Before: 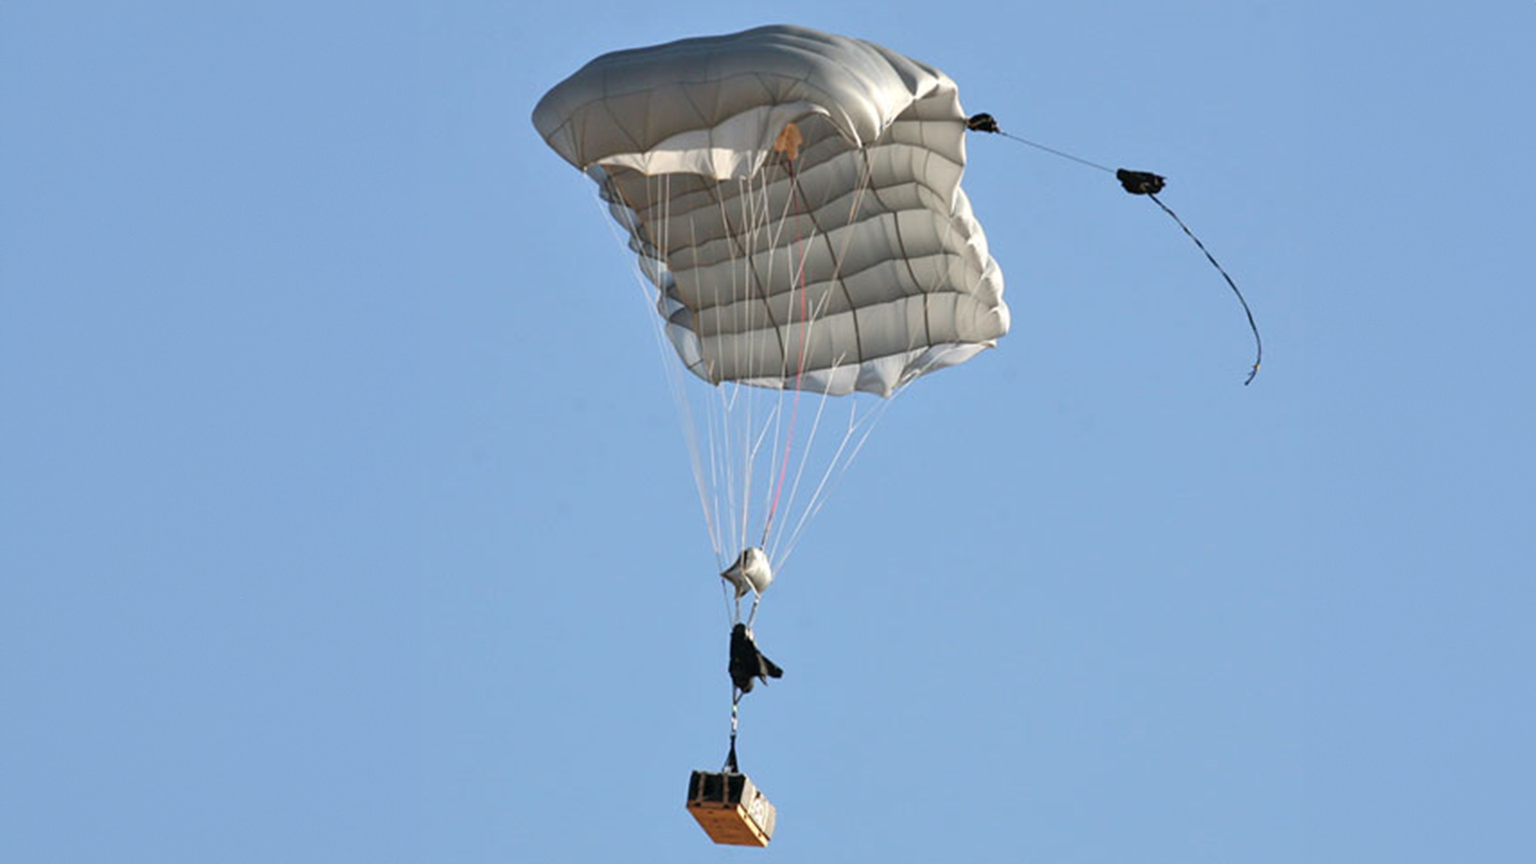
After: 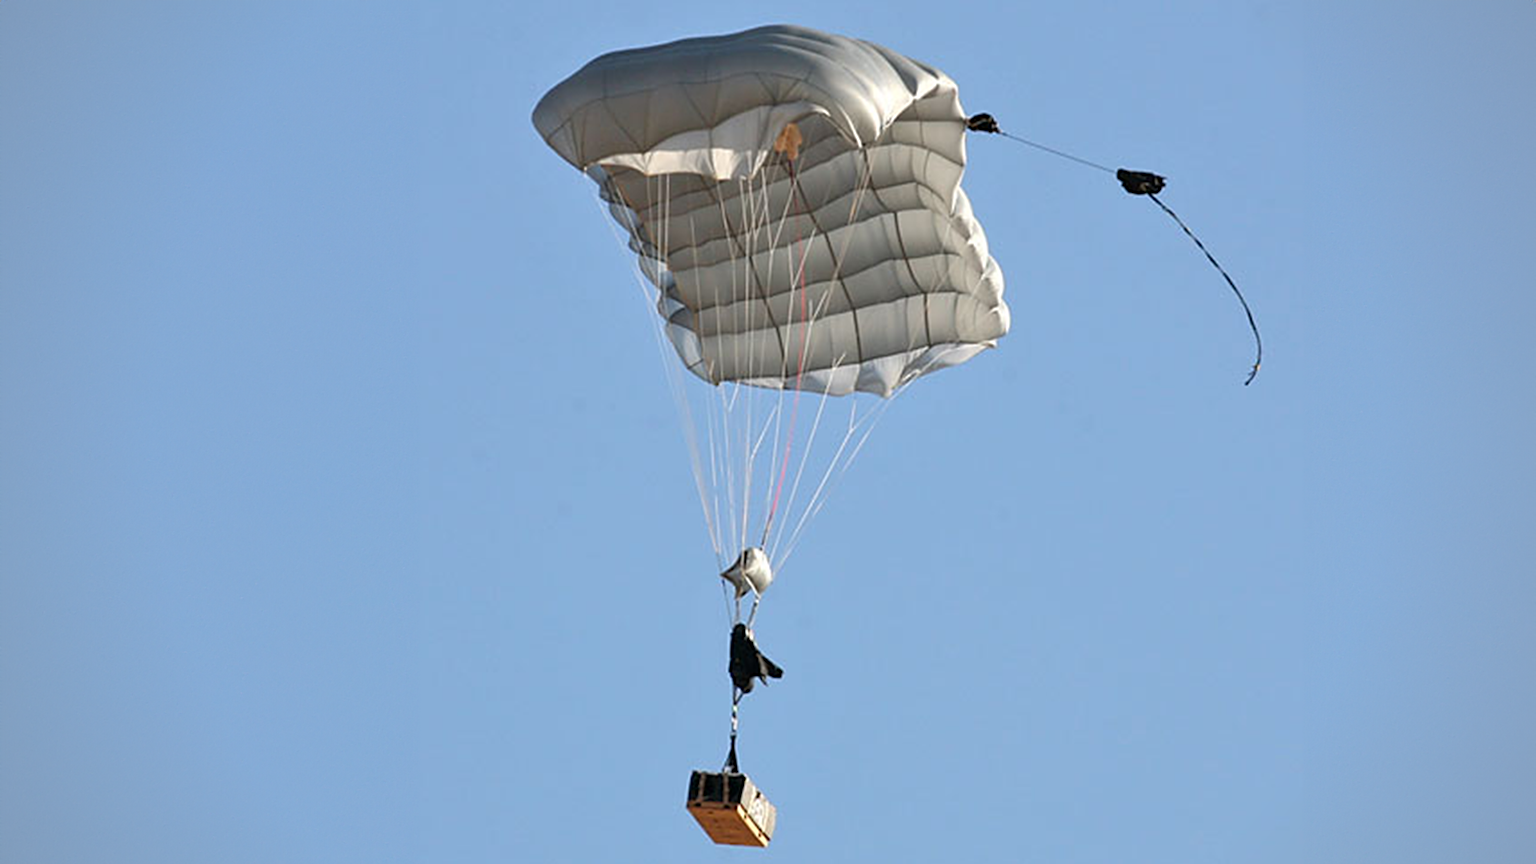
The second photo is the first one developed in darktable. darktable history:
exposure: black level correction 0.001, compensate highlight preservation false
sharpen: on, module defaults
vignetting: fall-off radius 93.87%
